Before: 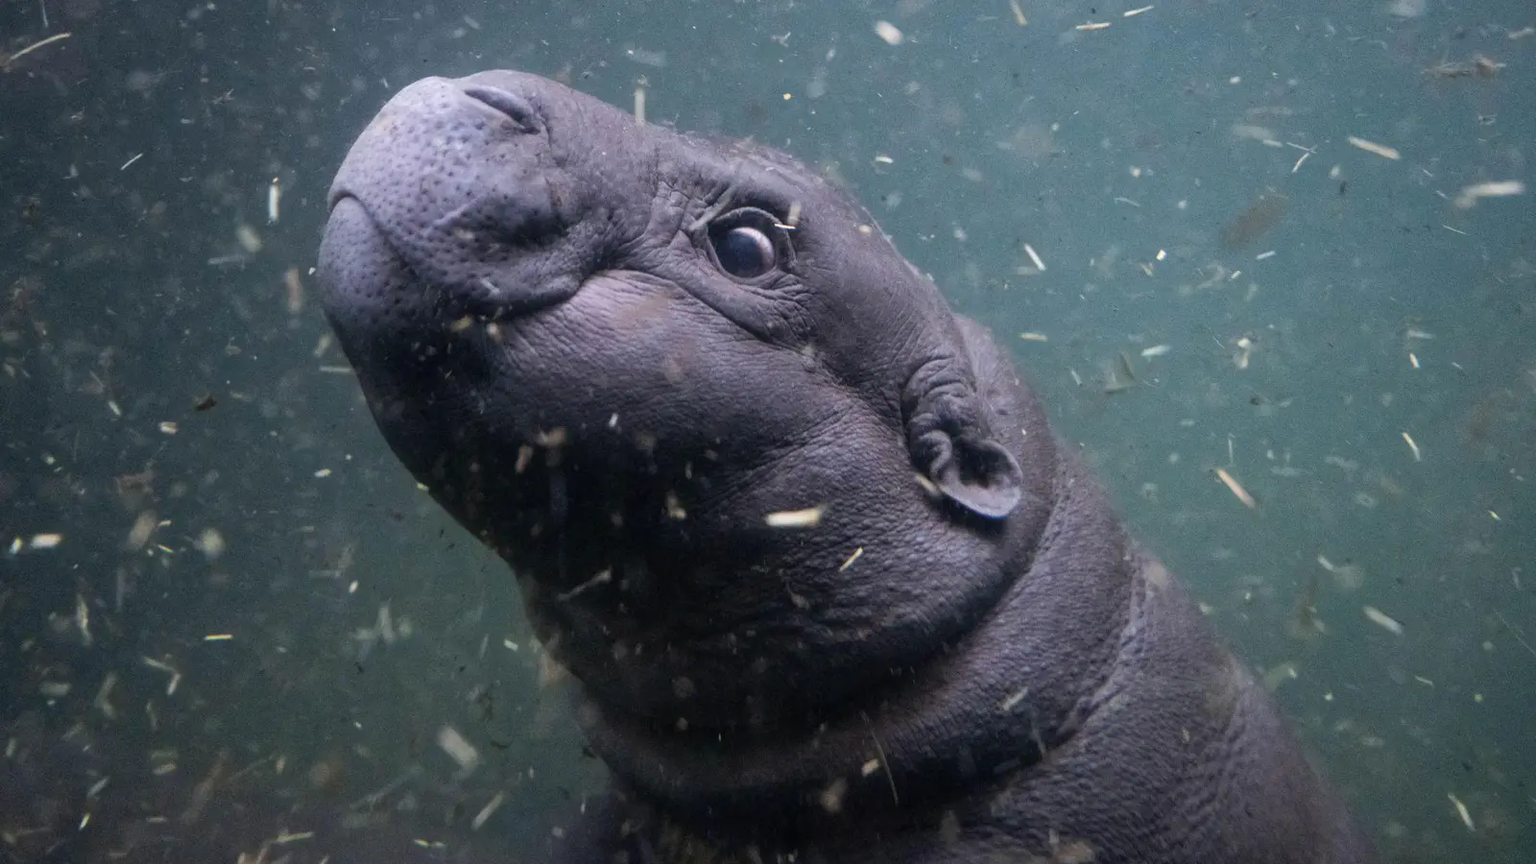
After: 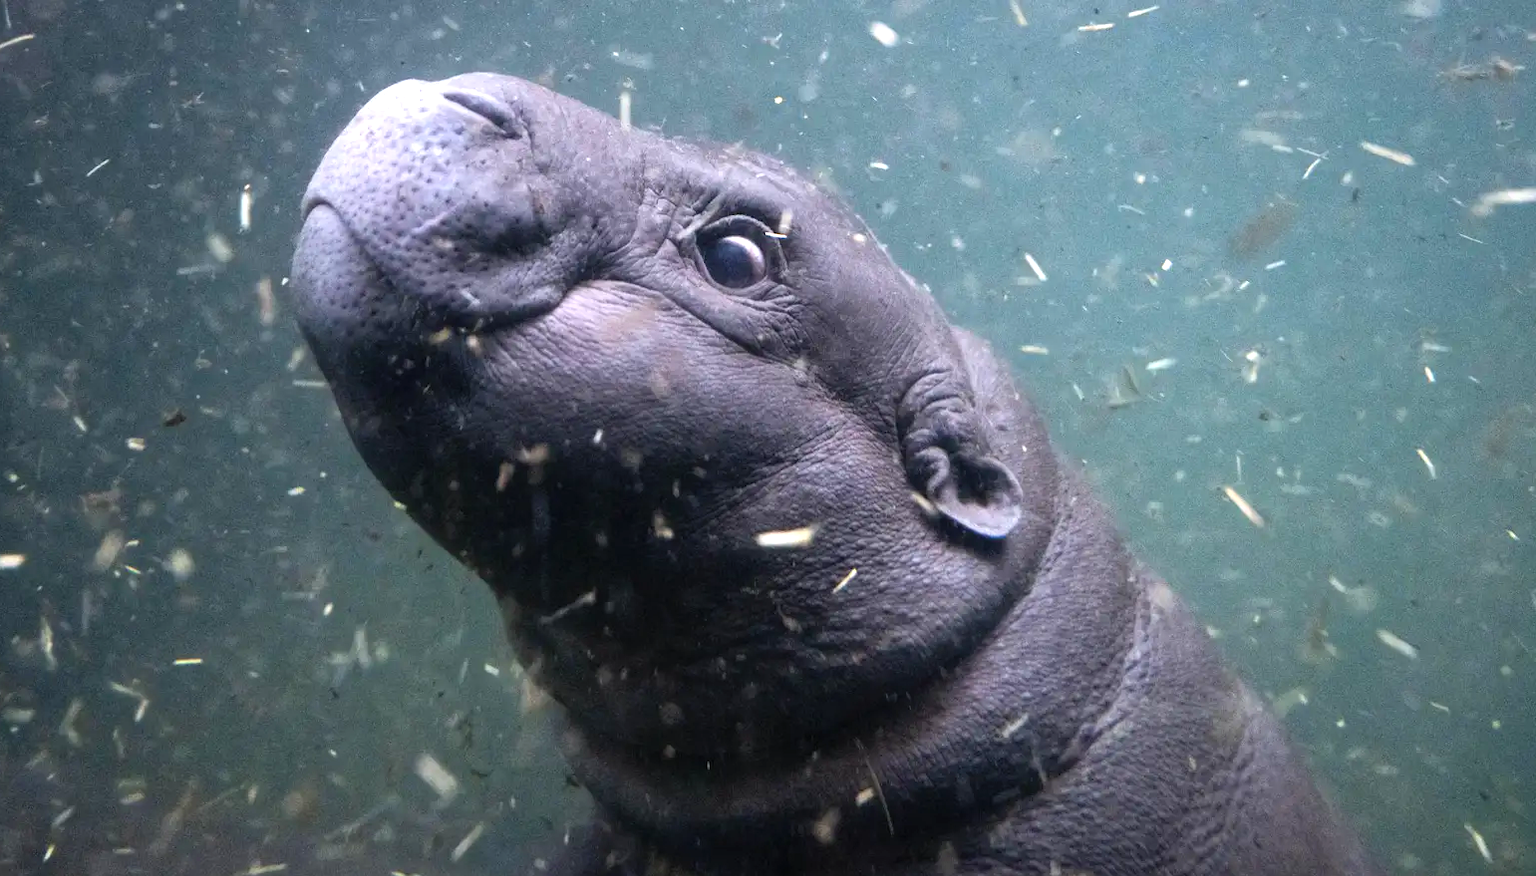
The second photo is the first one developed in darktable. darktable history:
crop and rotate: left 2.536%, right 1.107%, bottom 2.246%
levels: levels [0, 0.394, 0.787]
